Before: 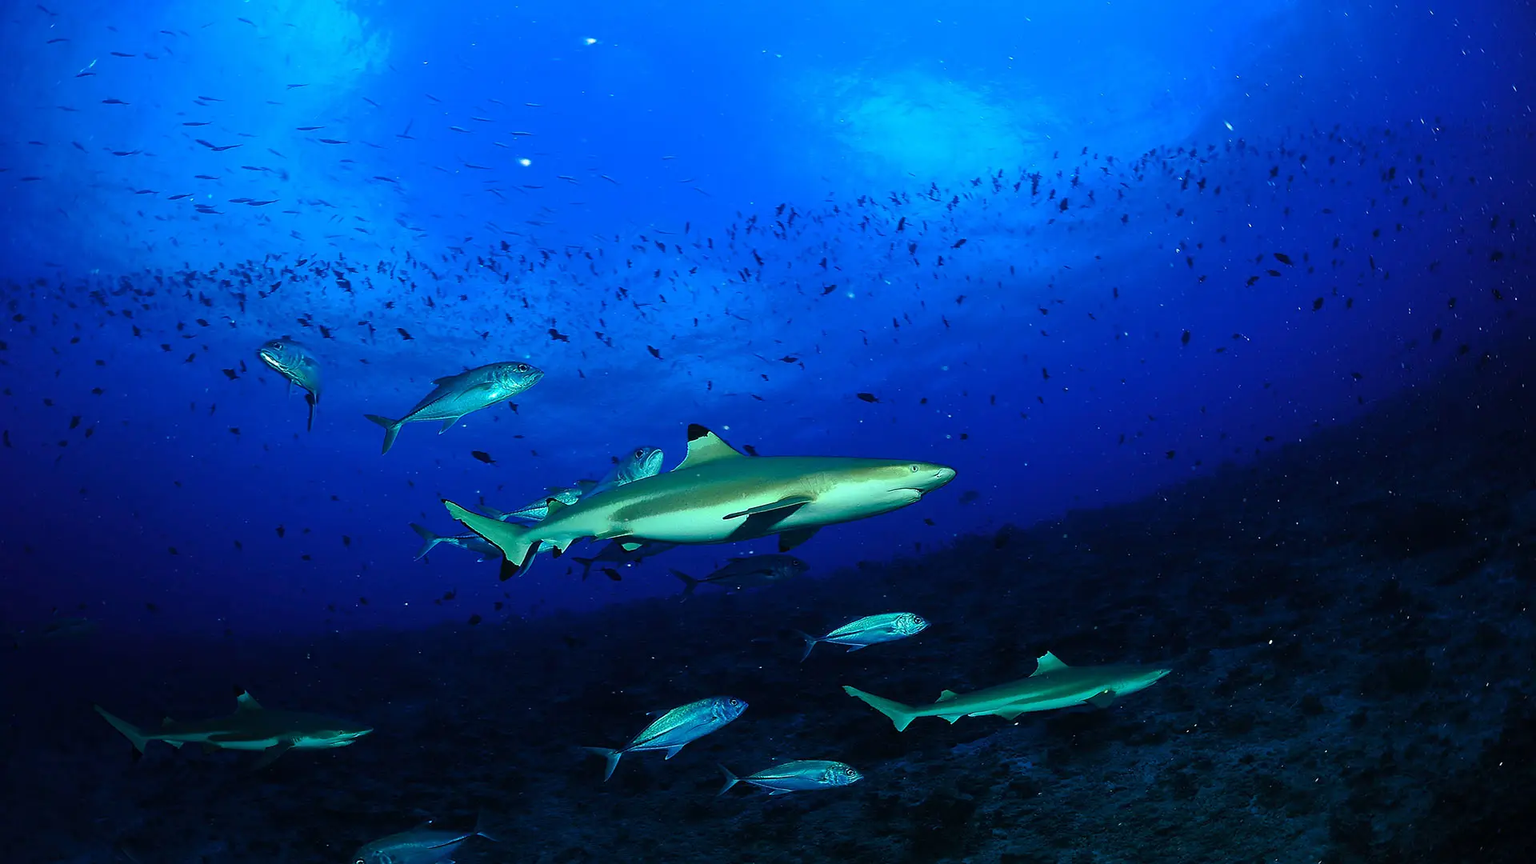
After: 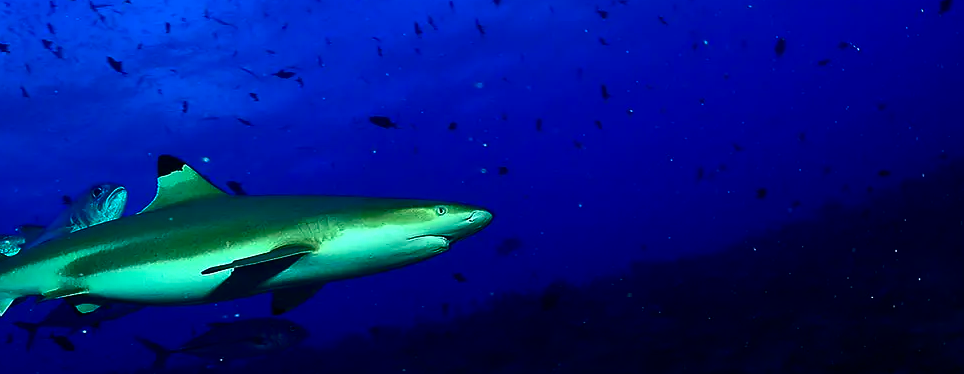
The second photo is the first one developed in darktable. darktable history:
crop: left 36.607%, top 34.735%, right 13.146%, bottom 30.611%
contrast brightness saturation: contrast 0.1, brightness -0.26, saturation 0.14
color balance: contrast 8.5%, output saturation 105%
